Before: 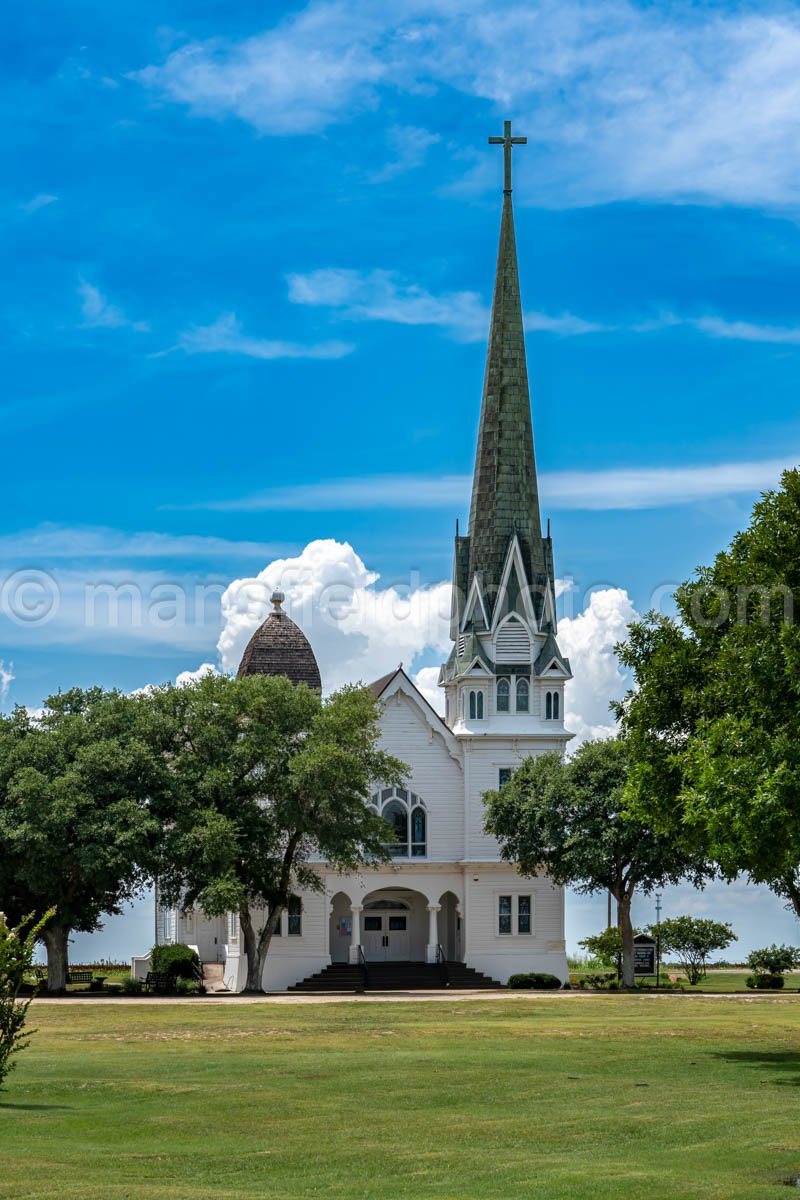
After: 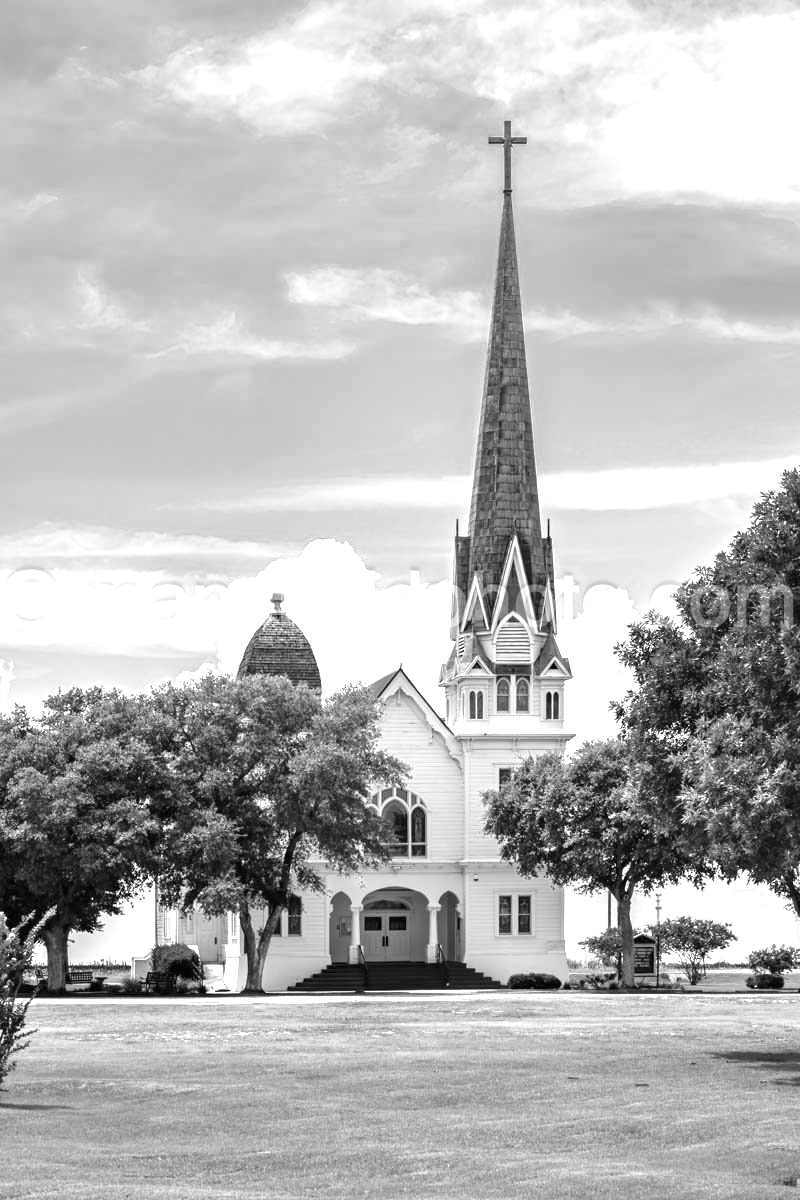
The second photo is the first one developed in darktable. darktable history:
monochrome: on, module defaults
exposure: black level correction 0, exposure 1.388 EV, compensate exposure bias true, compensate highlight preservation false
